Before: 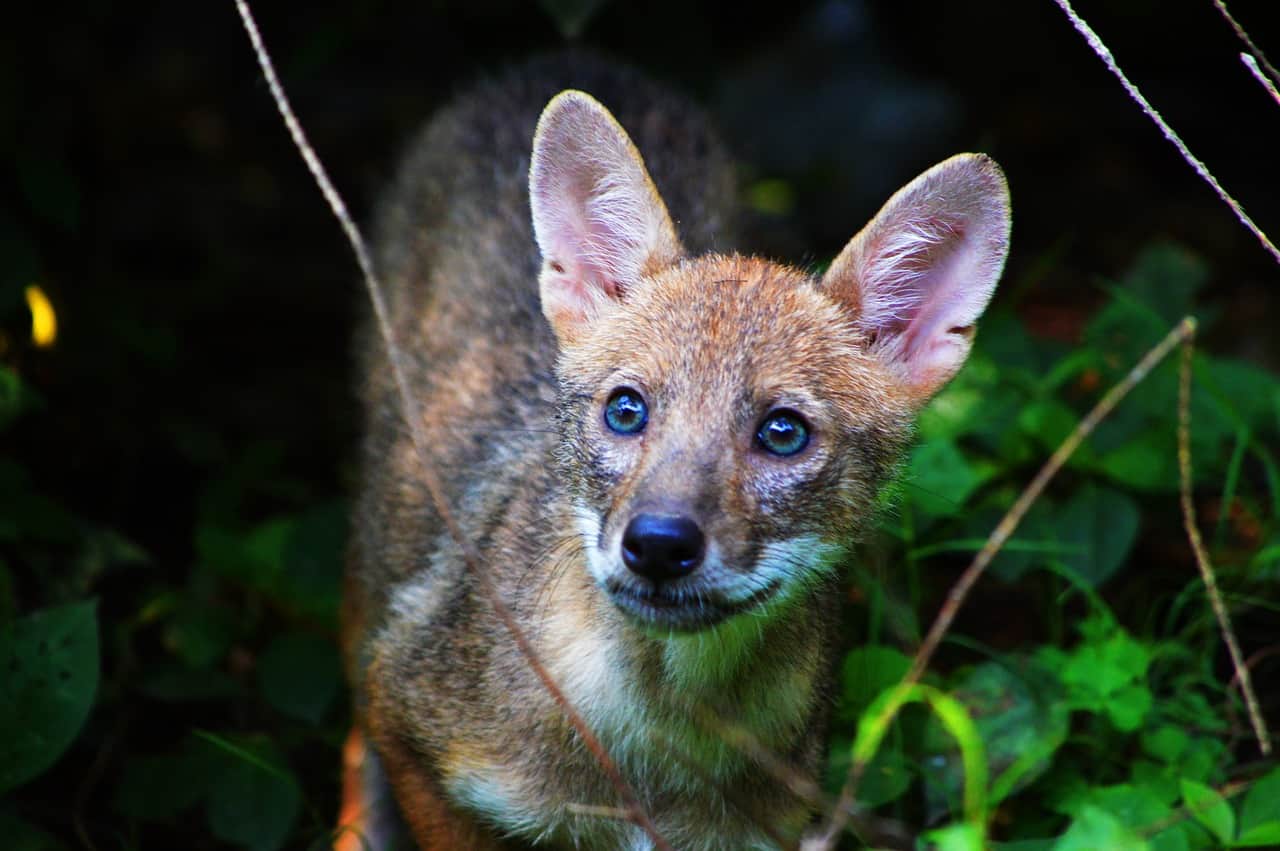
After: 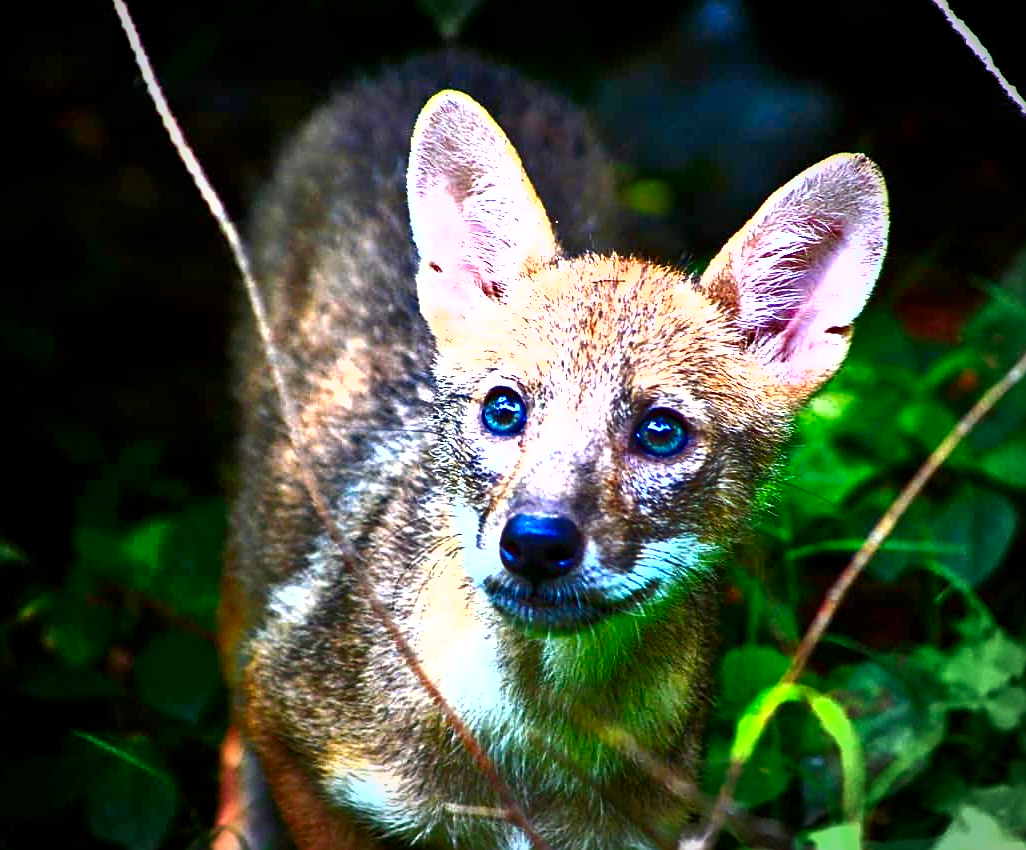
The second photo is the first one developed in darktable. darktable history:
sharpen: on, module defaults
contrast brightness saturation: brightness -0.53
crop and rotate: left 9.593%, right 10.181%
exposure: black level correction 0, exposure 1.553 EV, compensate exposure bias true, compensate highlight preservation false
vignetting: fall-off start 67.03%, width/height ratio 1.014
color balance rgb: linear chroma grading › global chroma 14.97%, perceptual saturation grading › global saturation 0.423%
tone equalizer: -7 EV 0.14 EV, -6 EV 0.596 EV, -5 EV 1.16 EV, -4 EV 1.32 EV, -3 EV 1.18 EV, -2 EV 0.6 EV, -1 EV 0.154 EV
shadows and highlights: low approximation 0.01, soften with gaussian
